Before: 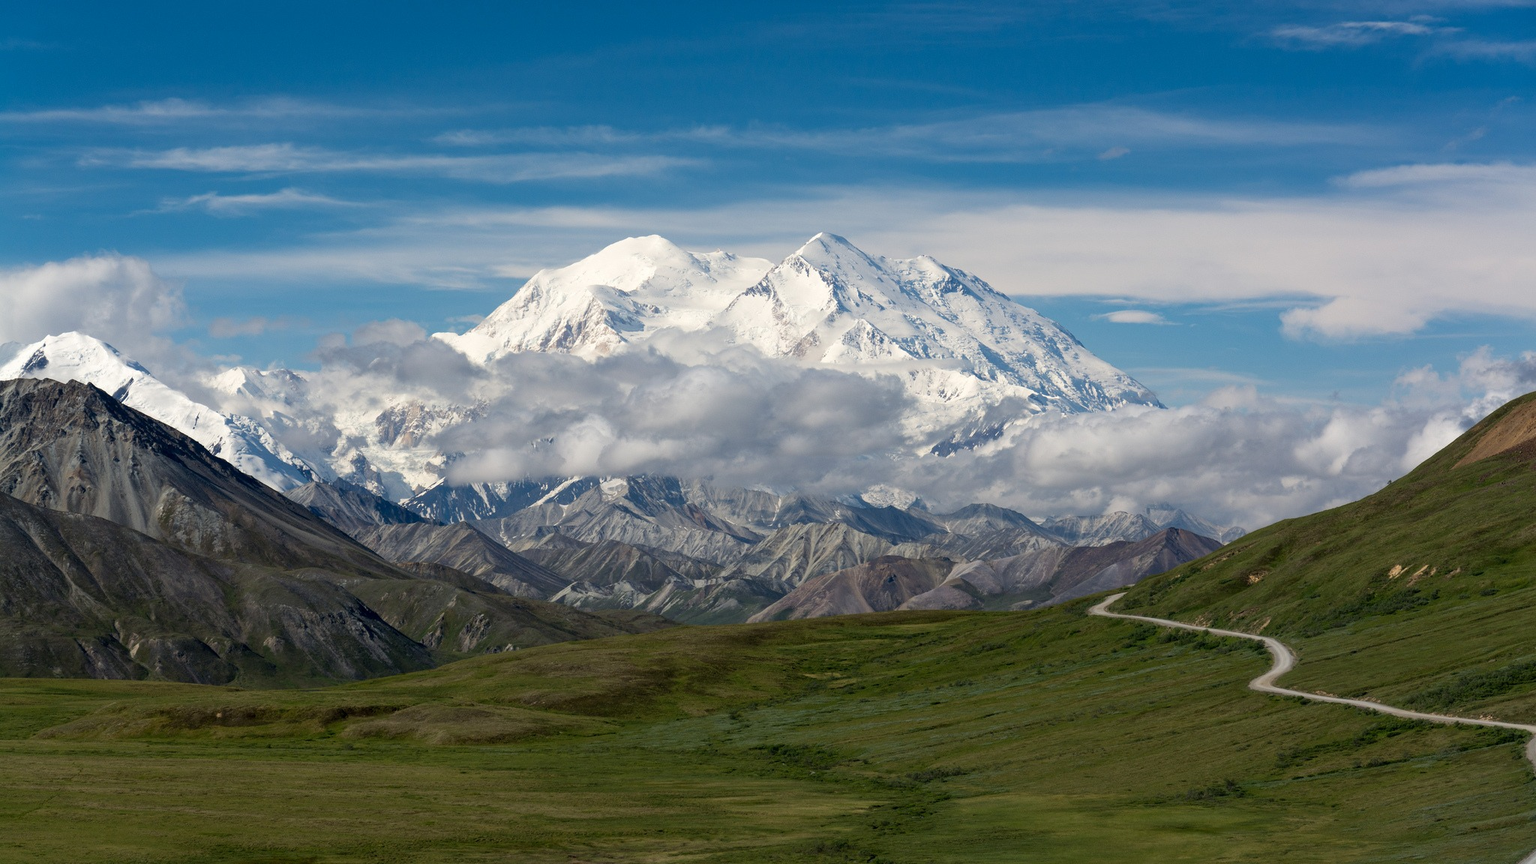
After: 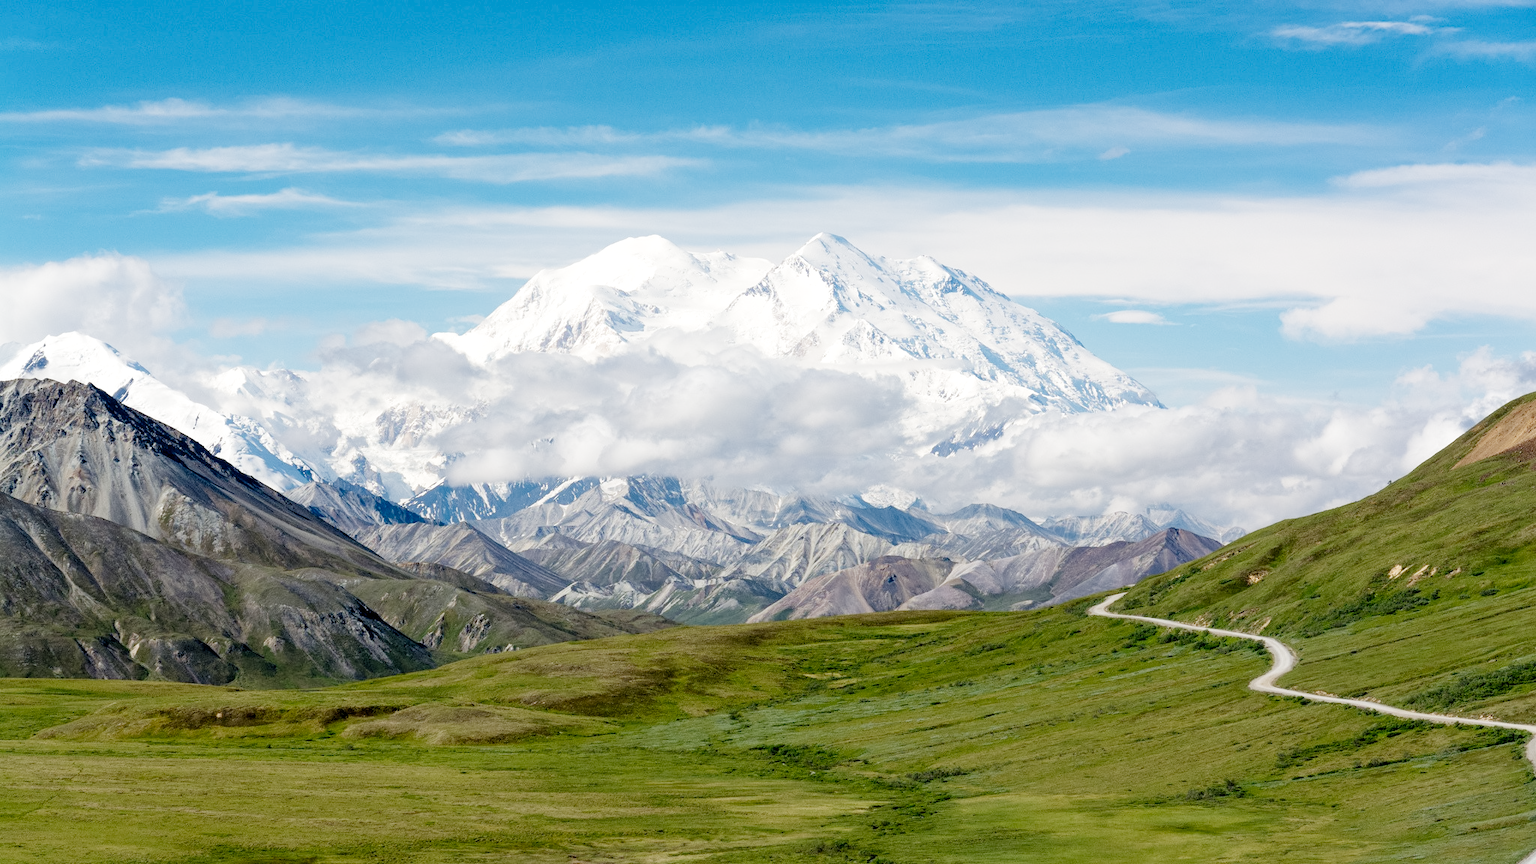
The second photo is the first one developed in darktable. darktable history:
exposure: exposure 2.25 EV, compensate highlight preservation false
filmic rgb: middle gray luminance 30%, black relative exposure -9 EV, white relative exposure 7 EV, threshold 6 EV, target black luminance 0%, hardness 2.94, latitude 2.04%, contrast 0.963, highlights saturation mix 5%, shadows ↔ highlights balance 12.16%, add noise in highlights 0, preserve chrominance no, color science v3 (2019), use custom middle-gray values true, iterations of high-quality reconstruction 0, contrast in highlights soft, enable highlight reconstruction true
color balance: contrast 10%
astrophoto denoise: luma 0%
